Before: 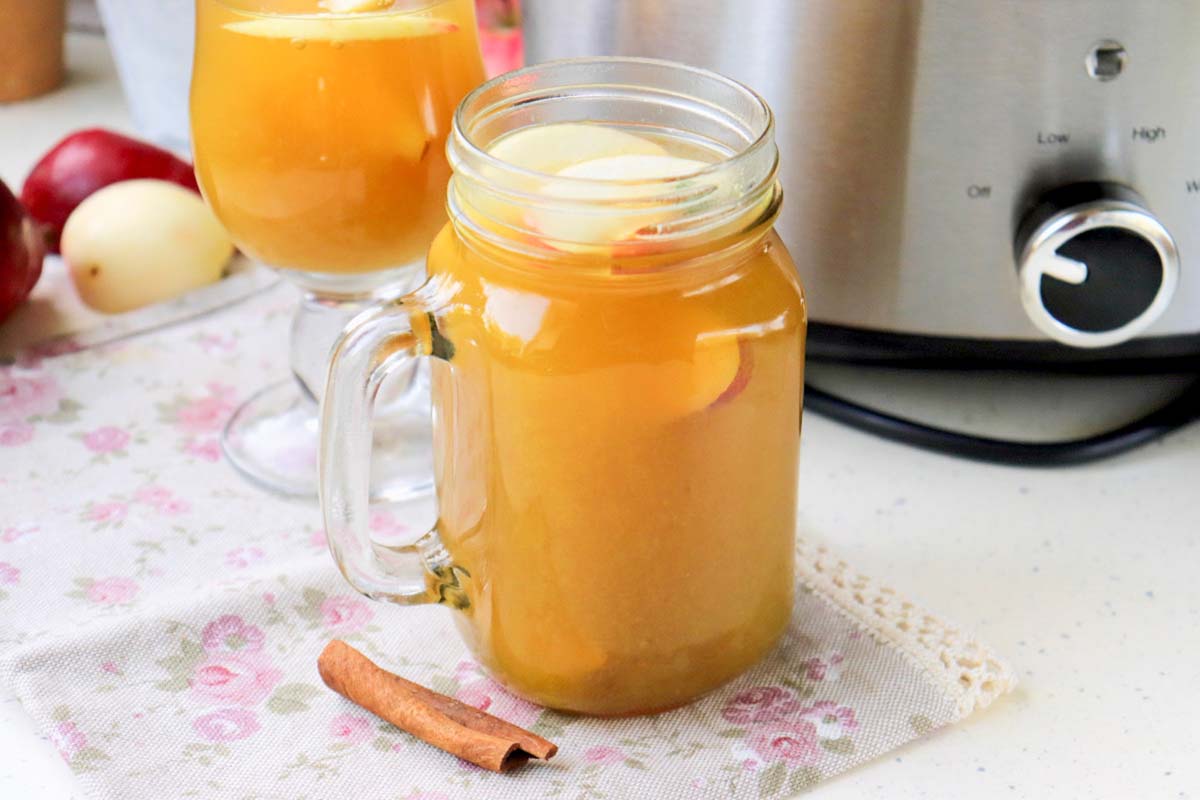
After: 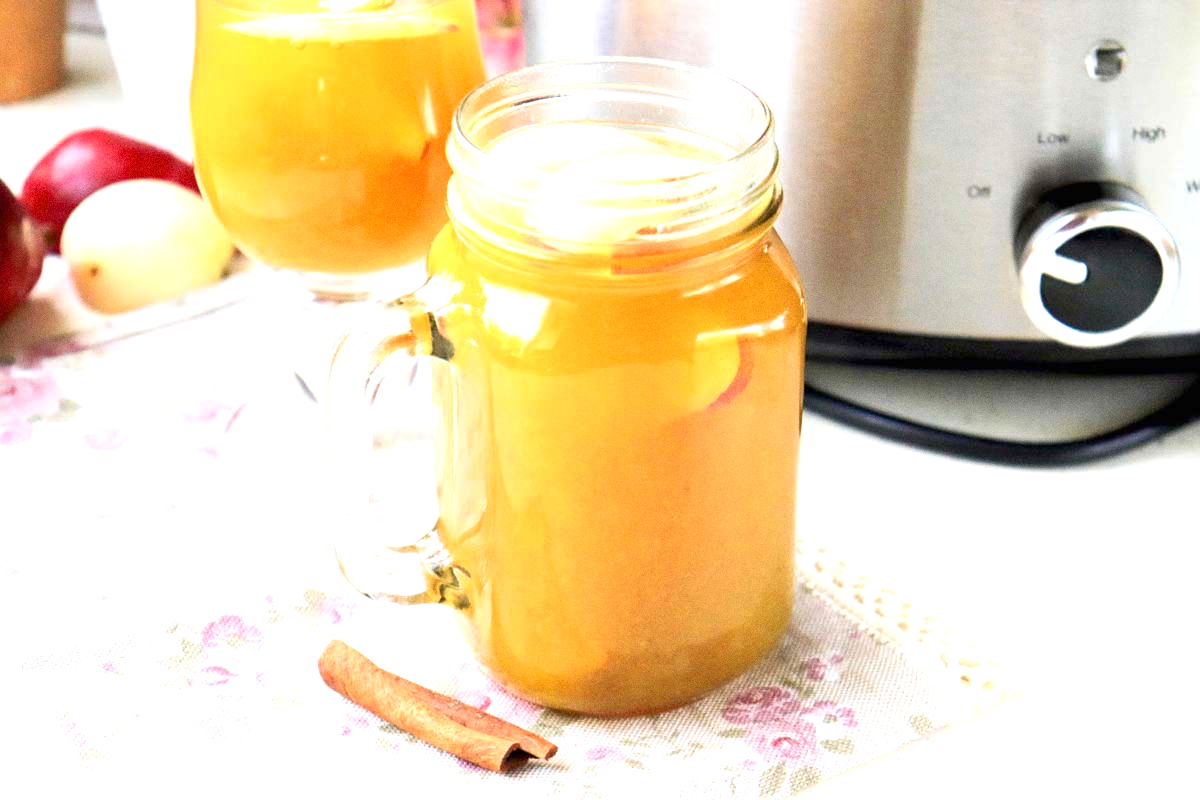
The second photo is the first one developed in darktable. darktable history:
grain: coarseness 0.09 ISO
exposure: black level correction 0, exposure 0.9 EV, compensate highlight preservation false
